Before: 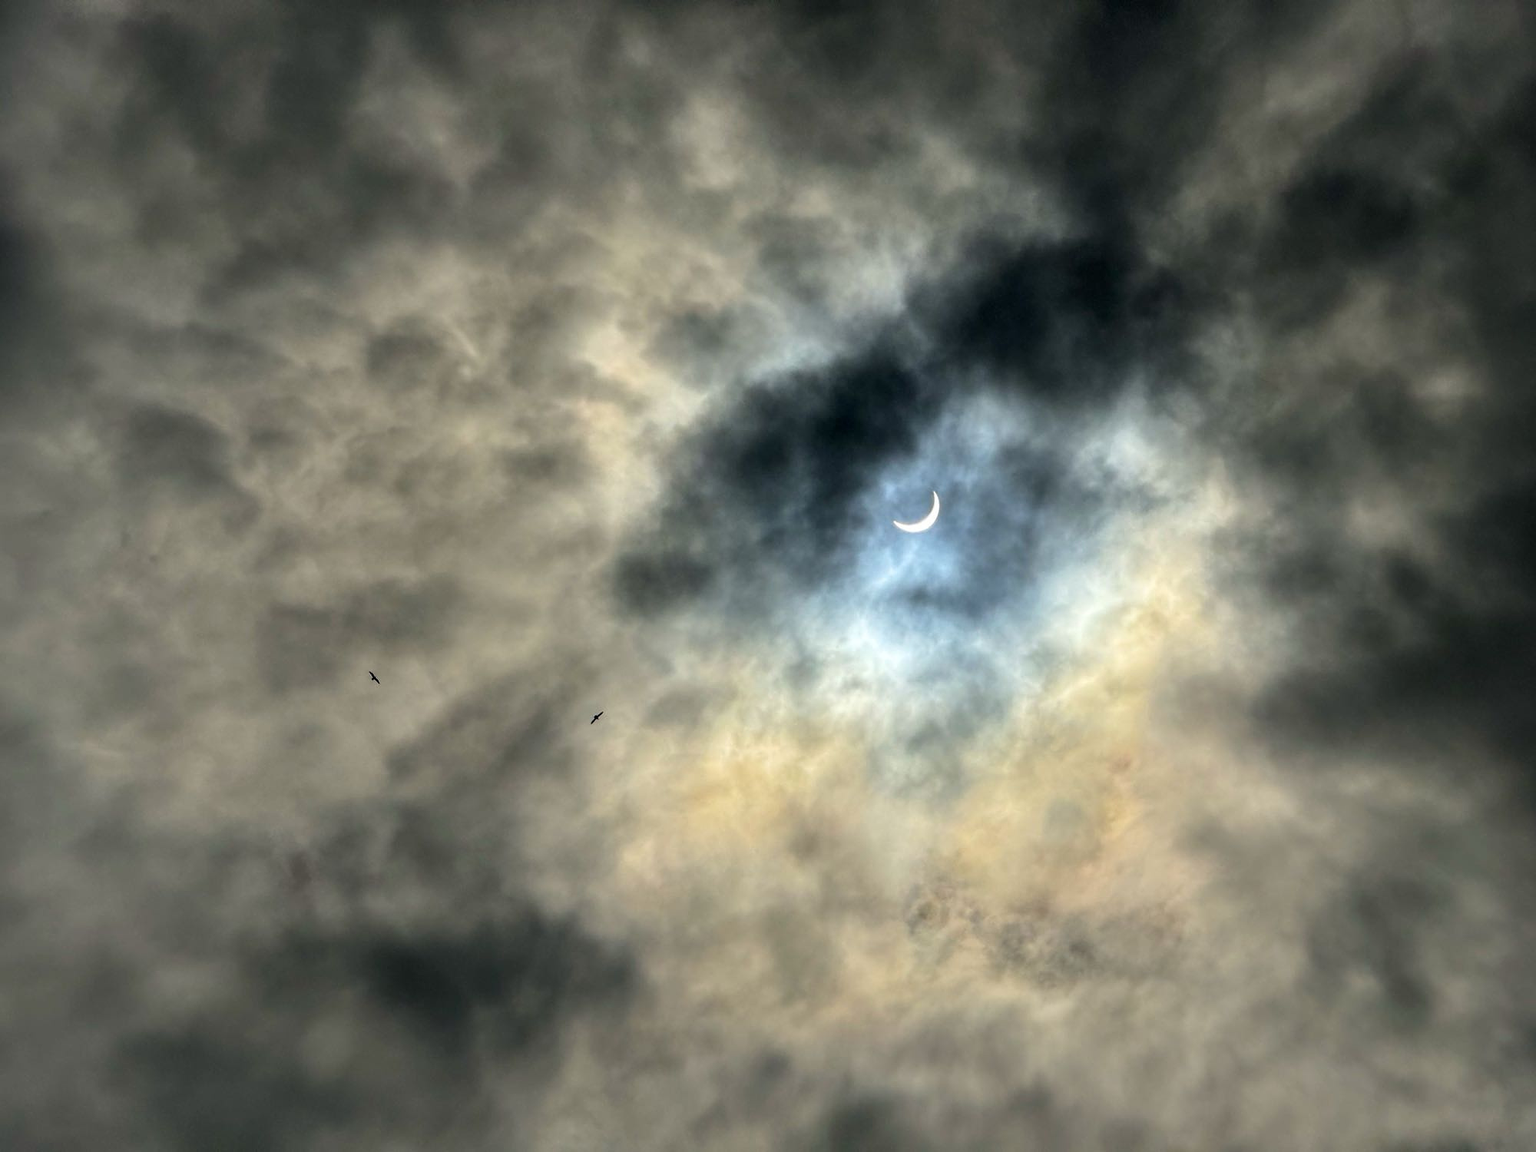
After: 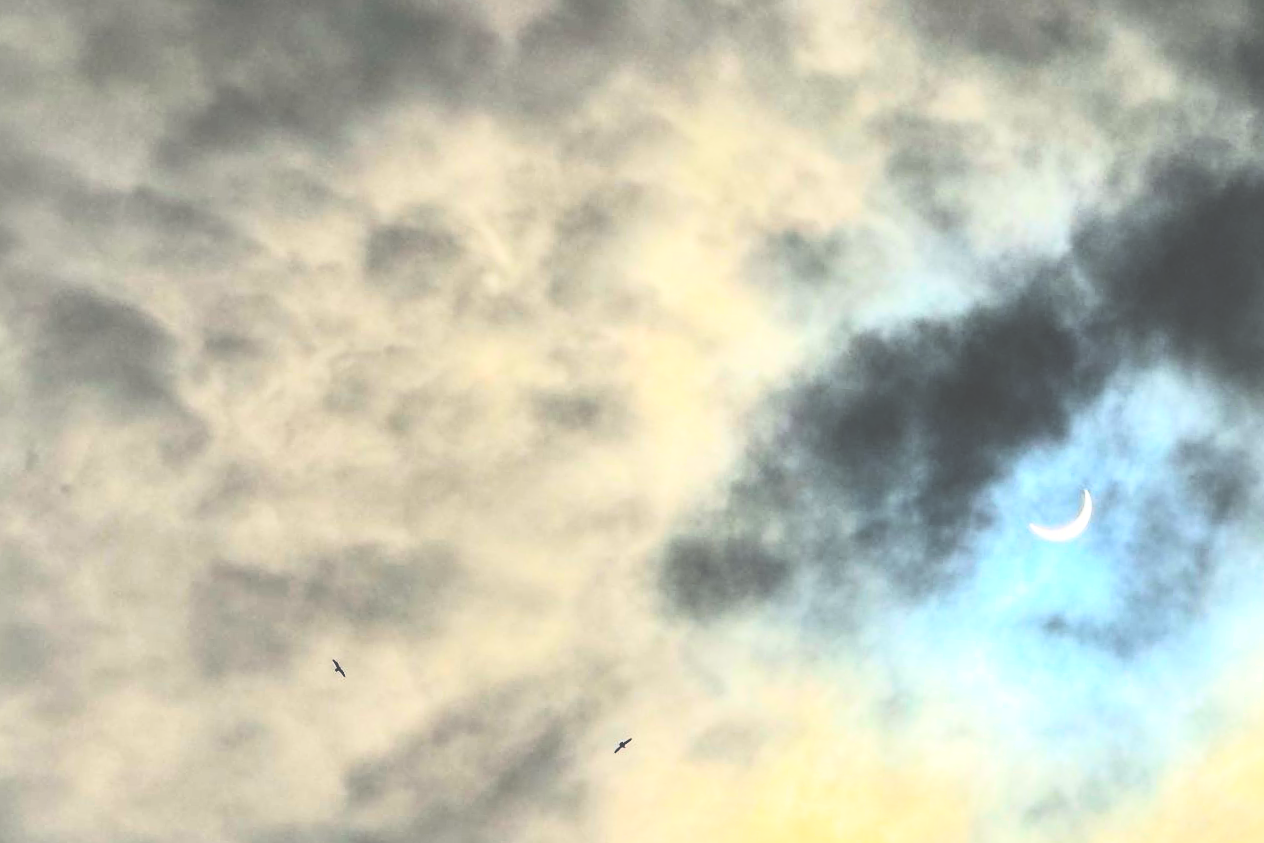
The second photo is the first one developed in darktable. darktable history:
rgb curve: curves: ch0 [(0, 0) (0.21, 0.15) (0.24, 0.21) (0.5, 0.75) (0.75, 0.96) (0.89, 0.99) (1, 1)]; ch1 [(0, 0.02) (0.21, 0.13) (0.25, 0.2) (0.5, 0.67) (0.75, 0.9) (0.89, 0.97) (1, 1)]; ch2 [(0, 0.02) (0.21, 0.13) (0.25, 0.2) (0.5, 0.67) (0.75, 0.9) (0.89, 0.97) (1, 1)], compensate middle gray true
crop and rotate: angle -4.99°, left 2.122%, top 6.945%, right 27.566%, bottom 30.519%
haze removal: strength 0.29, distance 0.25, compatibility mode true, adaptive false
exposure: black level correction -0.062, exposure -0.05 EV, compensate highlight preservation false
